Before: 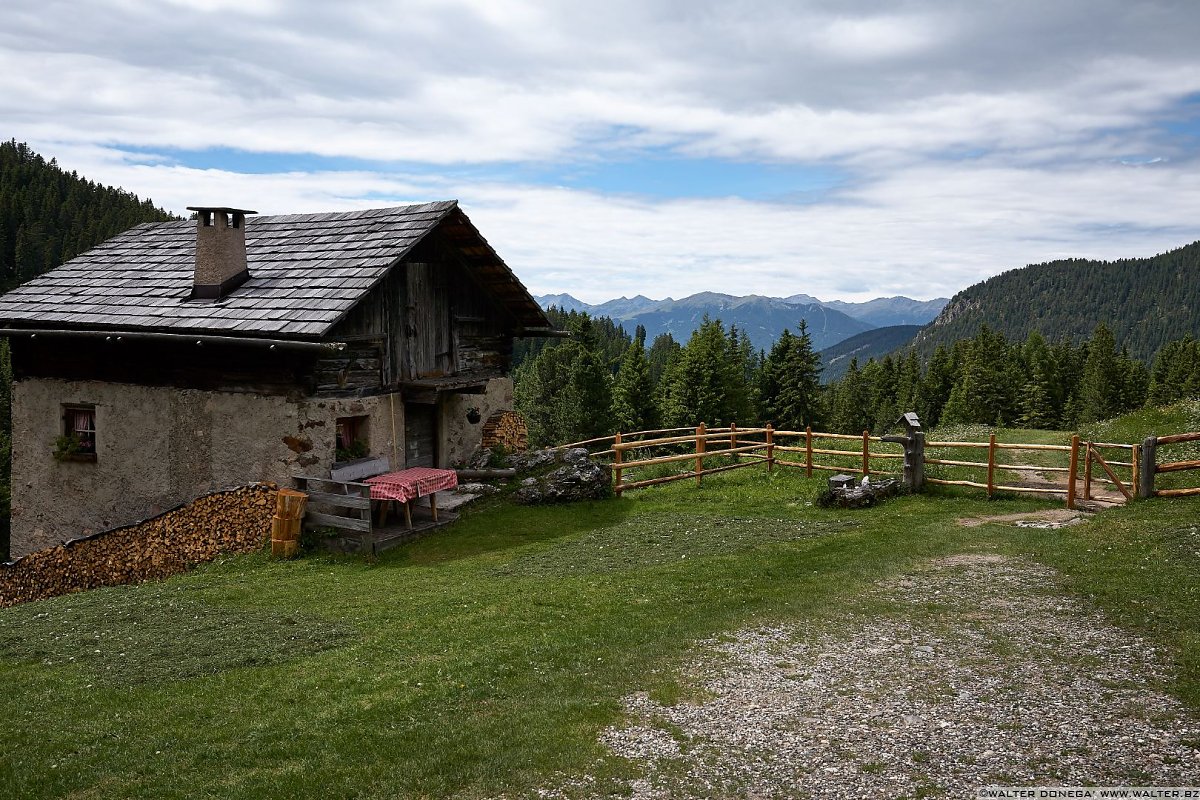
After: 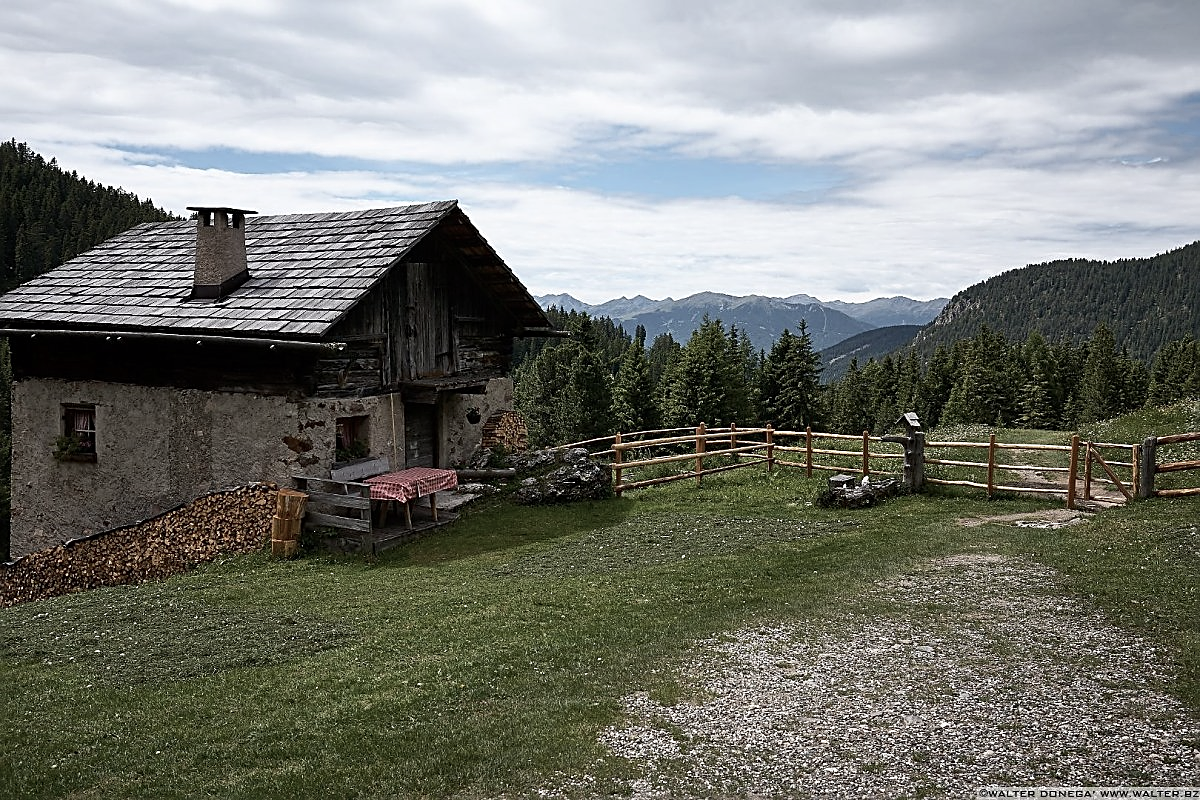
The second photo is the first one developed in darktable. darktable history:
sharpen: amount 0.6
contrast brightness saturation: contrast 0.1, saturation -0.36
